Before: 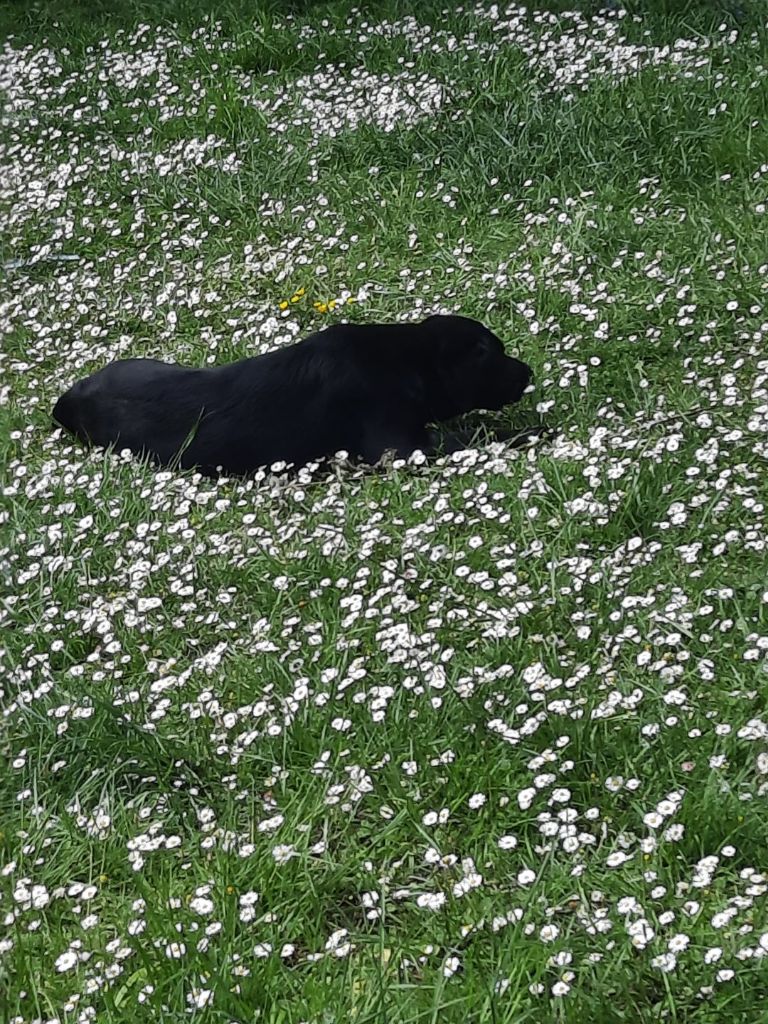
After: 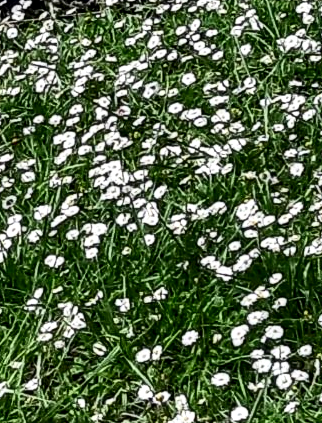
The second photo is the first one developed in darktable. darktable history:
exposure: black level correction 0.001, compensate highlight preservation false
crop: left 37.415%, top 45.243%, right 20.563%, bottom 13.439%
contrast brightness saturation: contrast 0.339, brightness -0.068, saturation 0.168
local contrast: detail 150%
